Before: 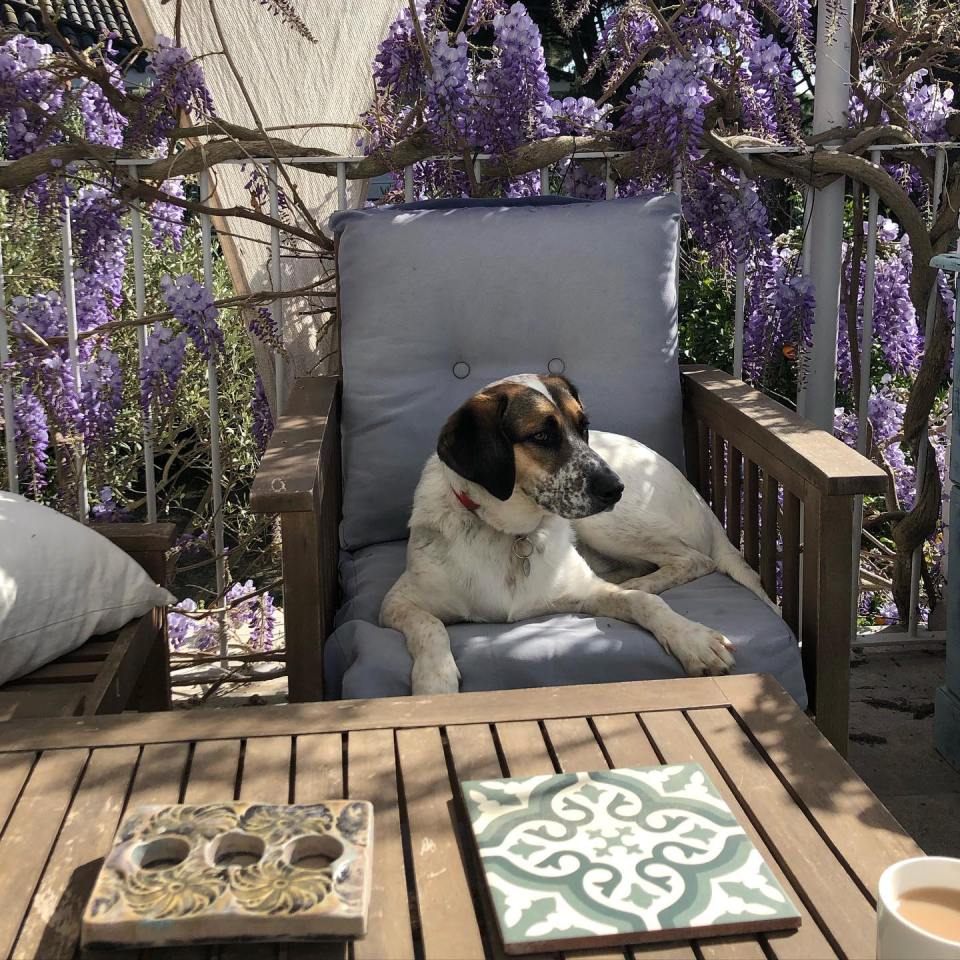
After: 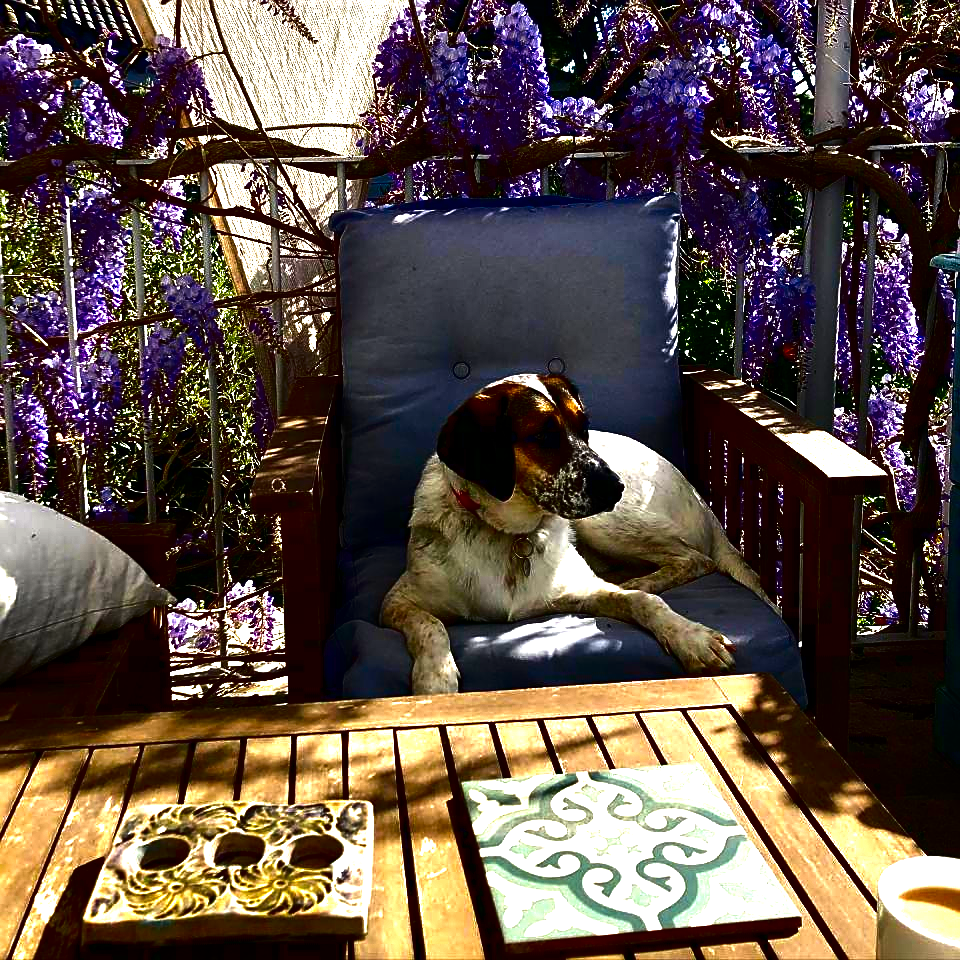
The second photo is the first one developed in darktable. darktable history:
exposure: black level correction 0, exposure 0.697 EV, compensate exposure bias true, compensate highlight preservation false
contrast brightness saturation: brightness -0.984, saturation 0.984
sharpen: on, module defaults
tone equalizer: -8 EV -0.418 EV, -7 EV -0.382 EV, -6 EV -0.328 EV, -5 EV -0.258 EV, -3 EV 0.198 EV, -2 EV 0.34 EV, -1 EV 0.365 EV, +0 EV 0.446 EV, edges refinement/feathering 500, mask exposure compensation -1.57 EV, preserve details no
